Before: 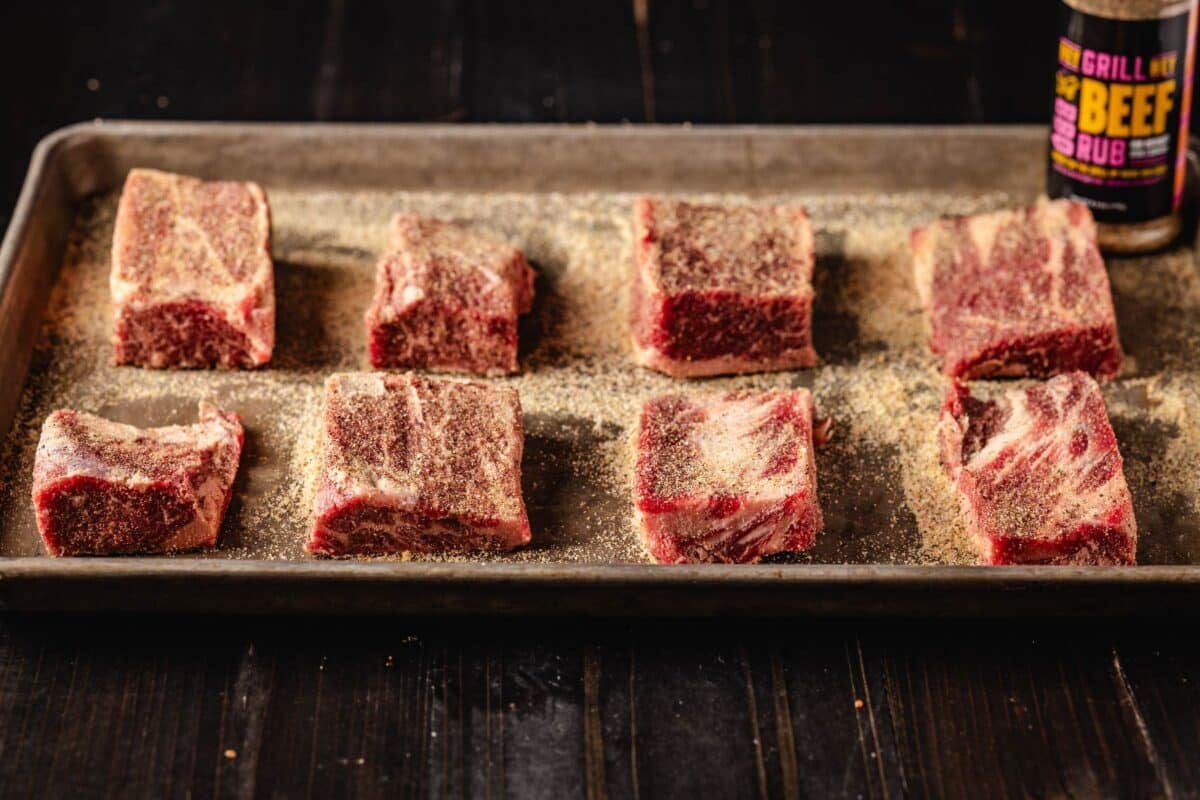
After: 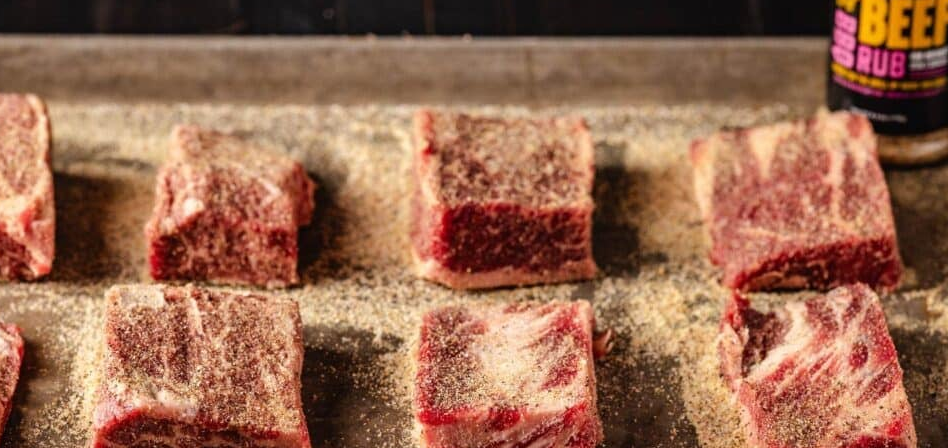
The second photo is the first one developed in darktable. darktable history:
crop: left 18.359%, top 11.069%, right 2.582%, bottom 32.874%
